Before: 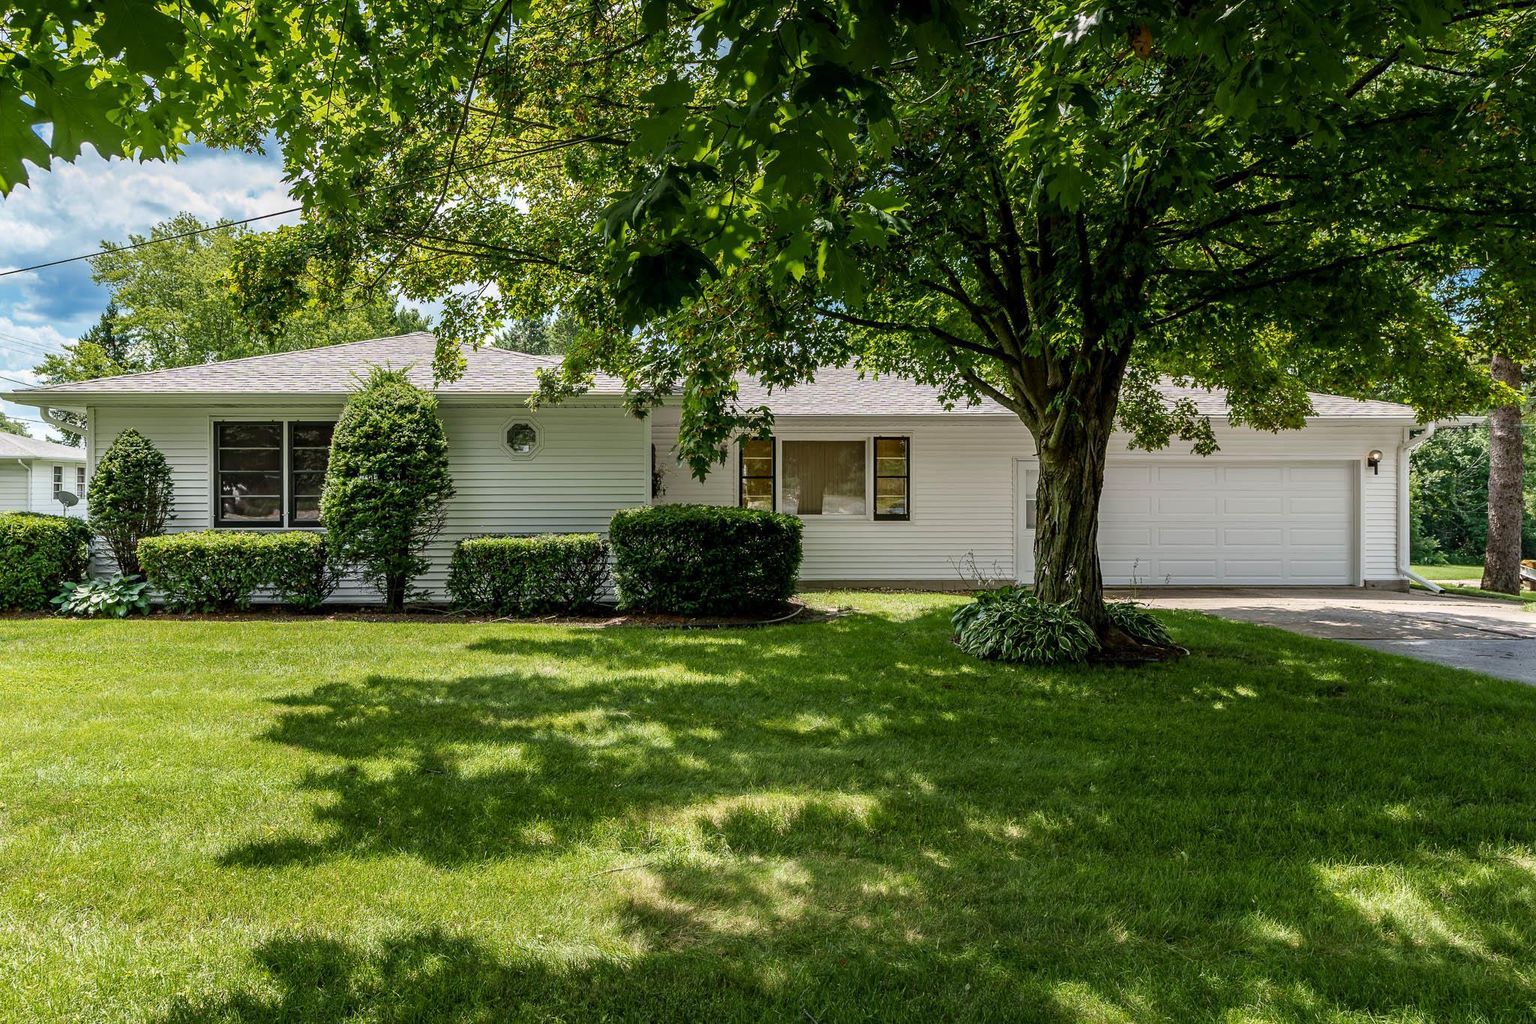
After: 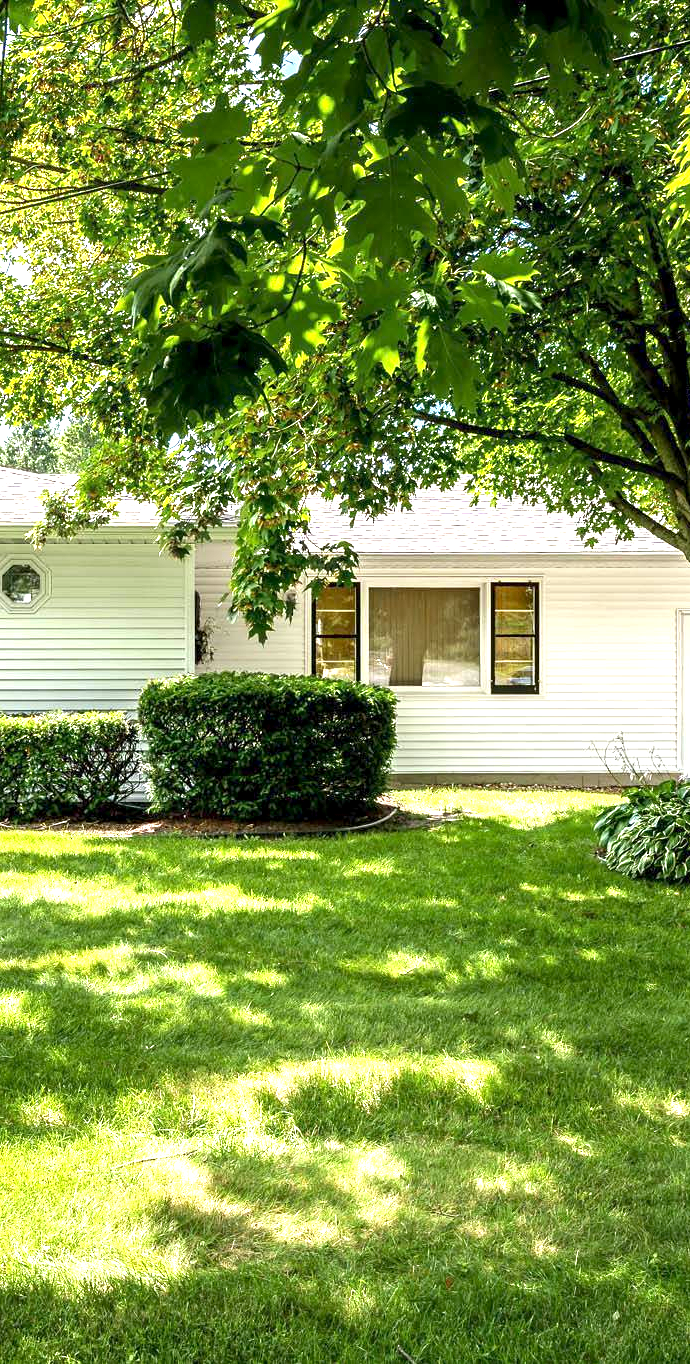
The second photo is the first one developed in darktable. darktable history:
crop: left 32.94%, right 33.352%
exposure: black level correction 0.001, exposure 1.659 EV, compensate exposure bias true, compensate highlight preservation false
